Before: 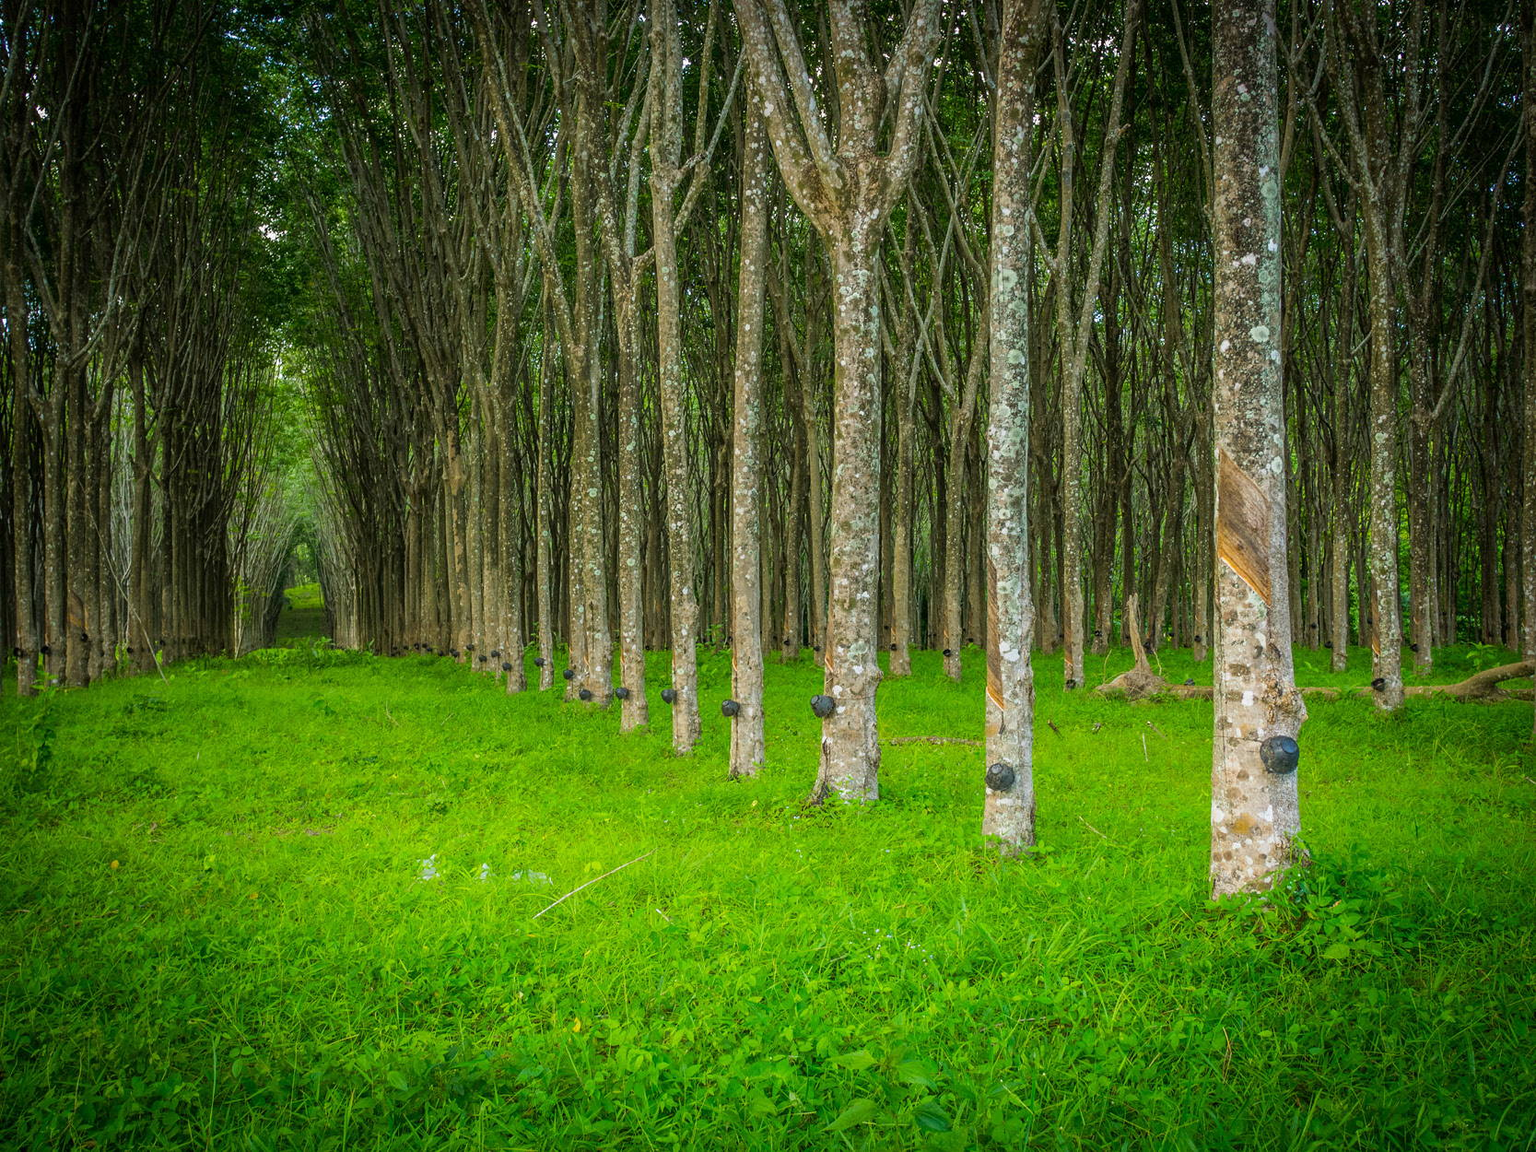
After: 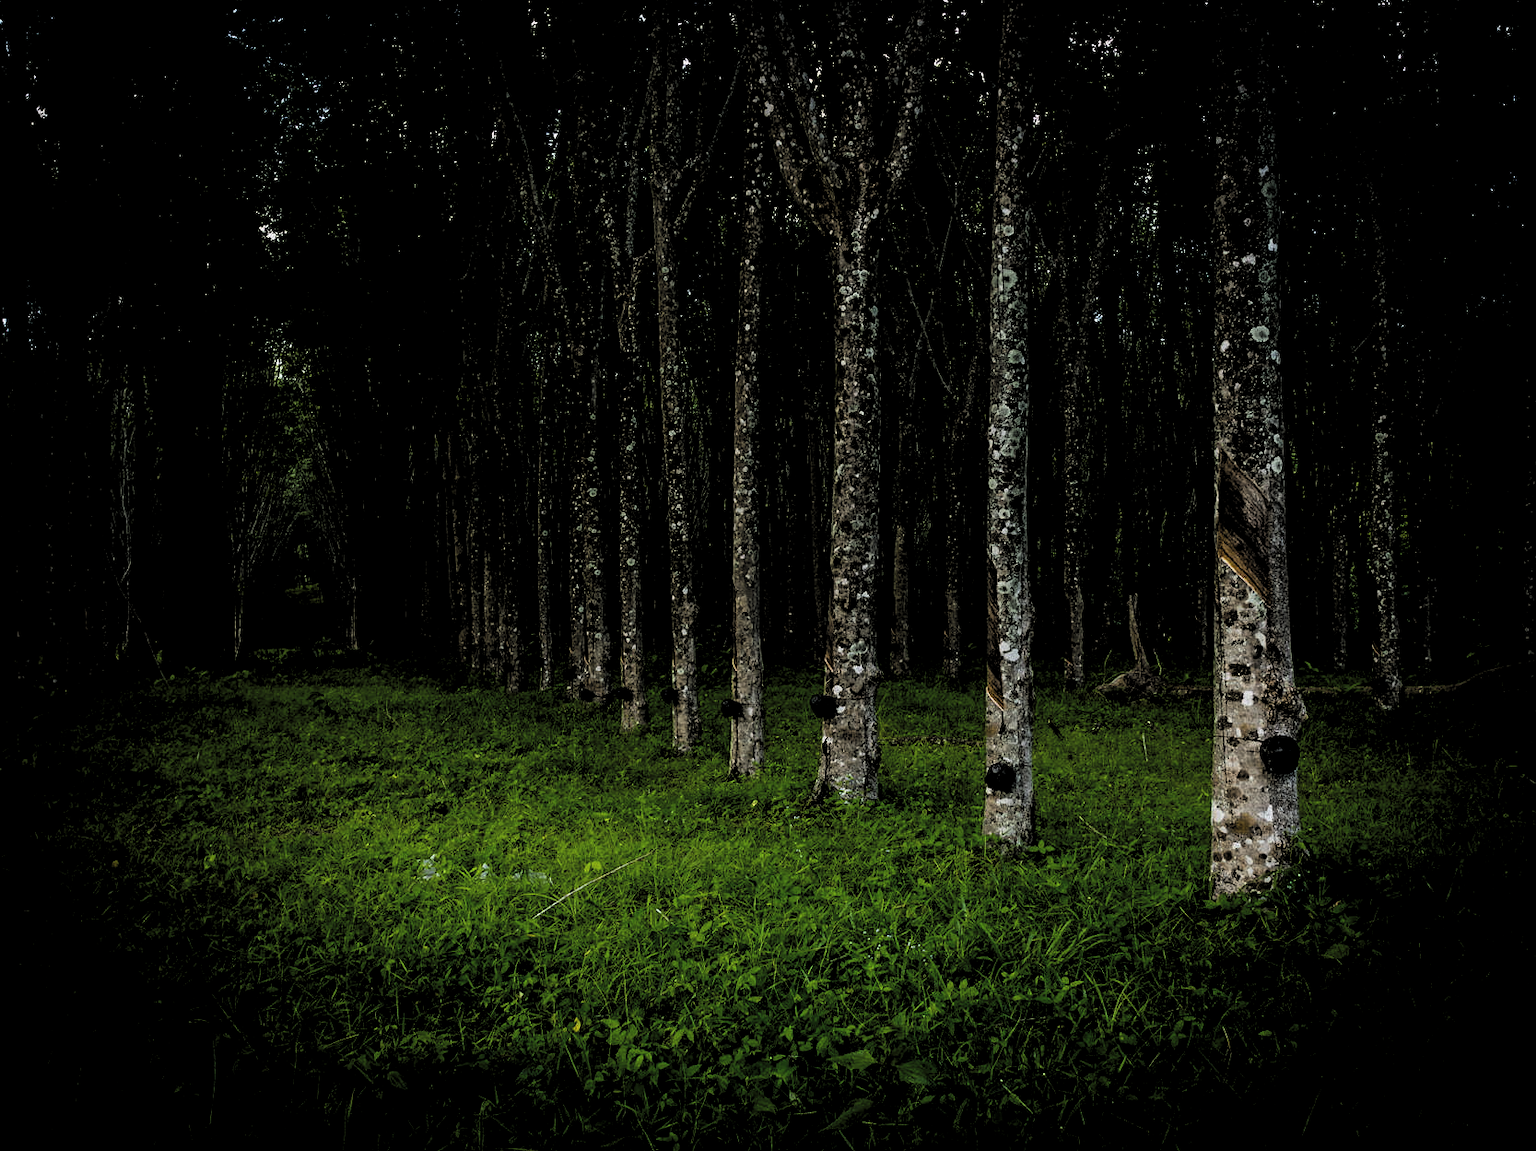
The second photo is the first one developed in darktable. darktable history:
levels: levels [0.514, 0.759, 1]
